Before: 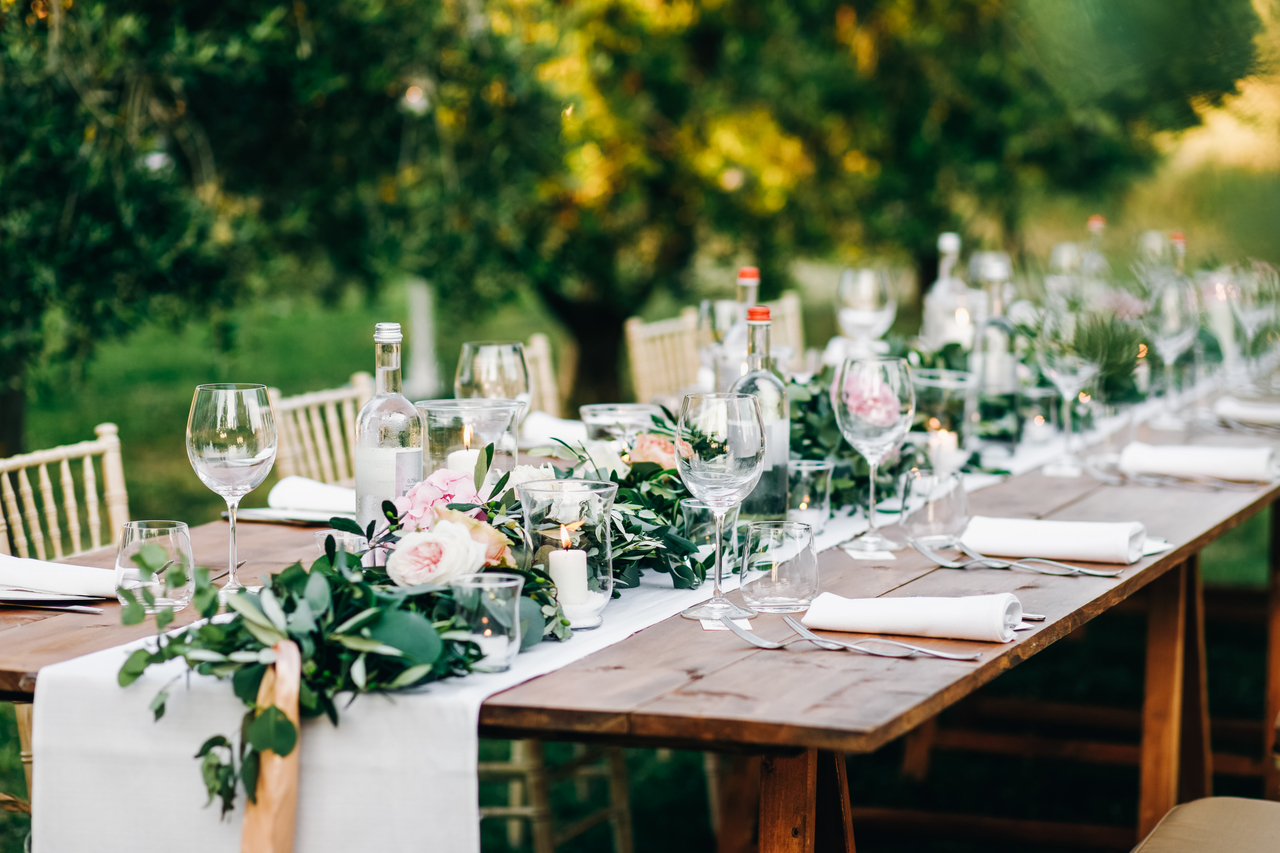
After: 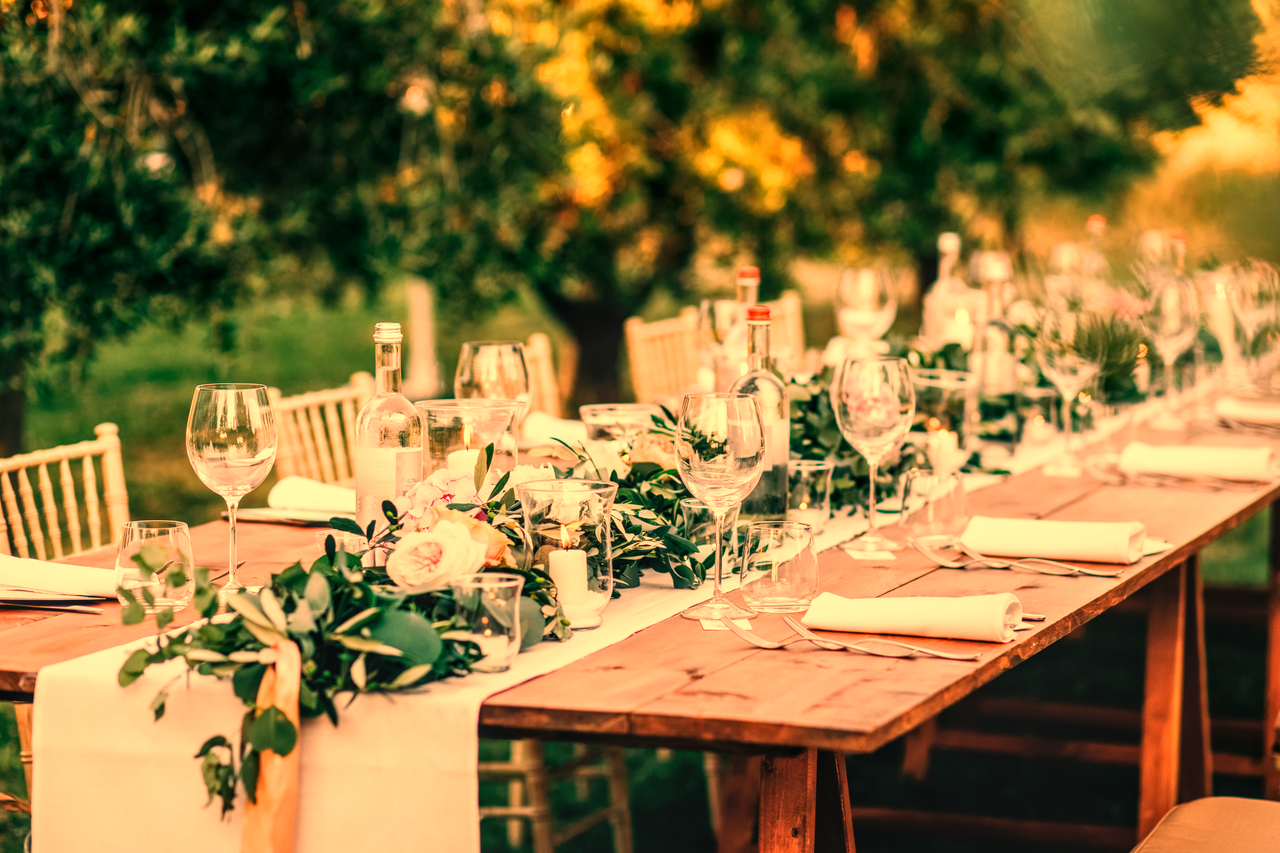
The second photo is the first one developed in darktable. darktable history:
white balance: red 1.467, blue 0.684
local contrast: on, module defaults
